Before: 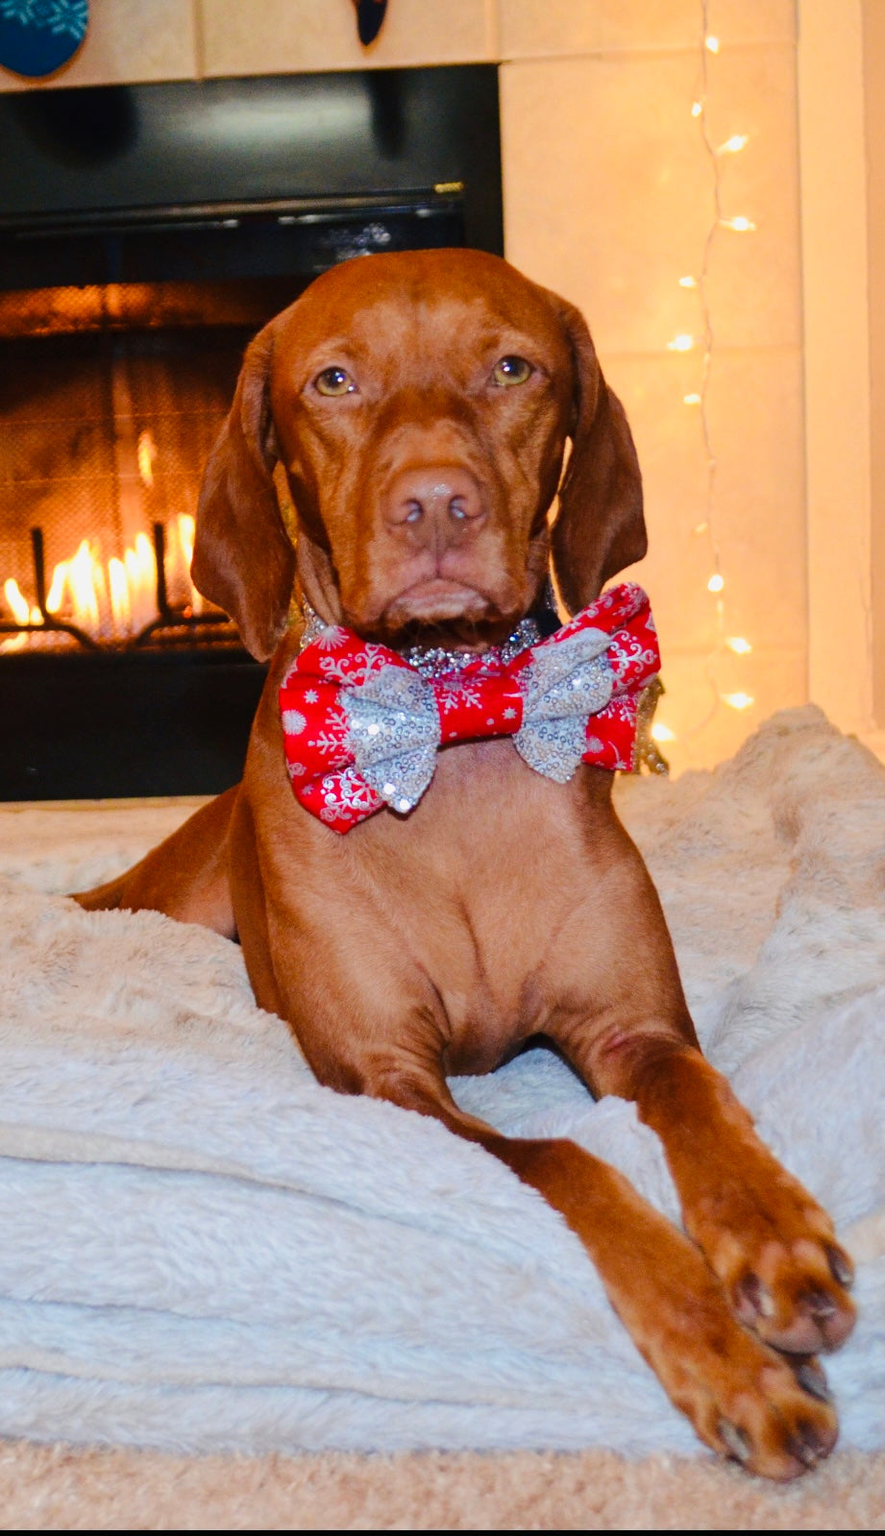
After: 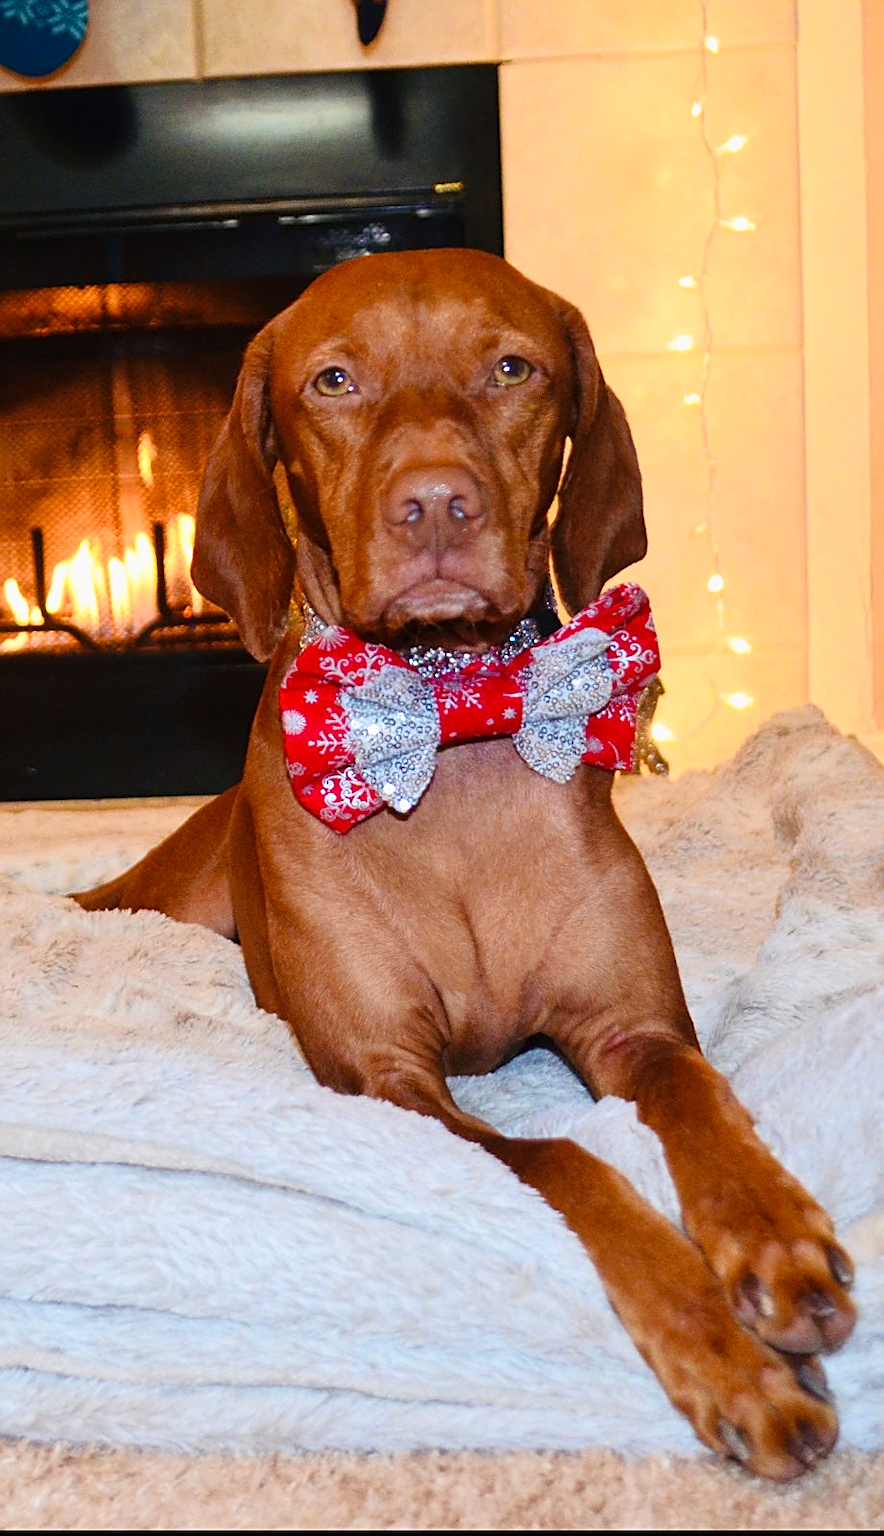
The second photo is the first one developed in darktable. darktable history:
base curve: curves: ch0 [(0, 0) (0.257, 0.25) (0.482, 0.586) (0.757, 0.871) (1, 1)]
sharpen: on, module defaults
